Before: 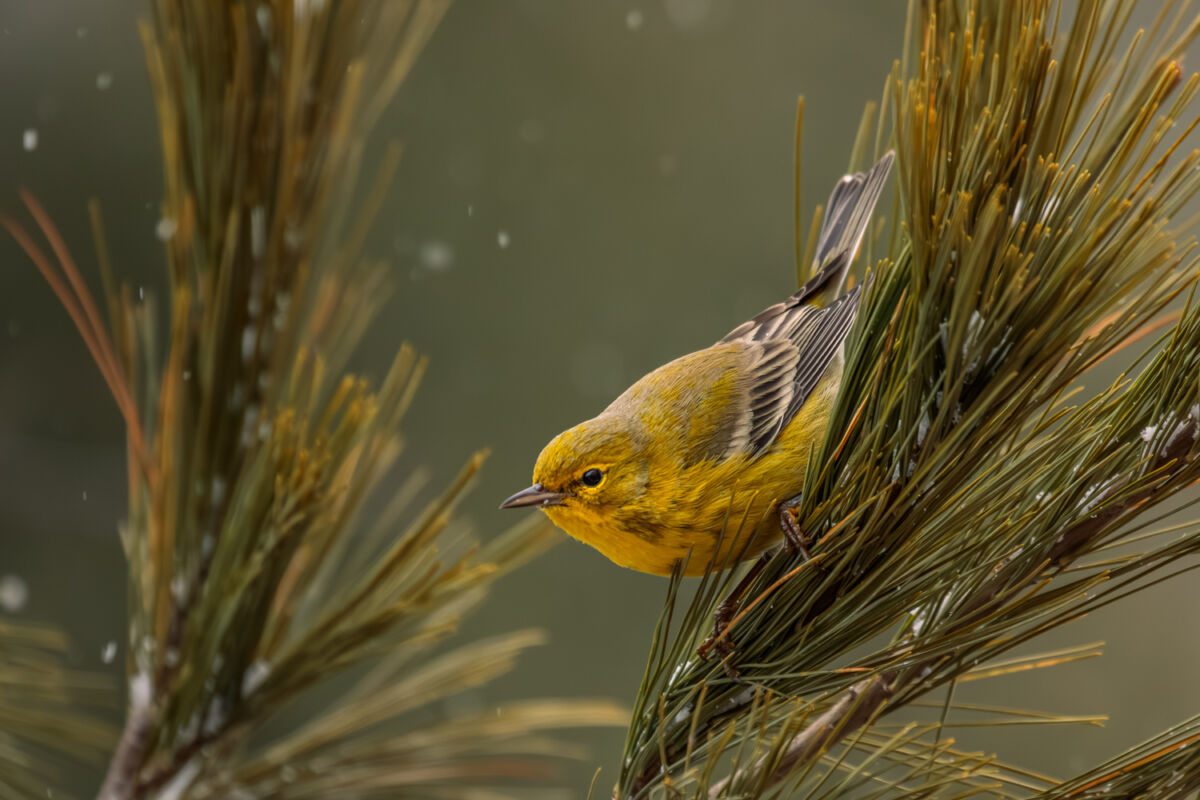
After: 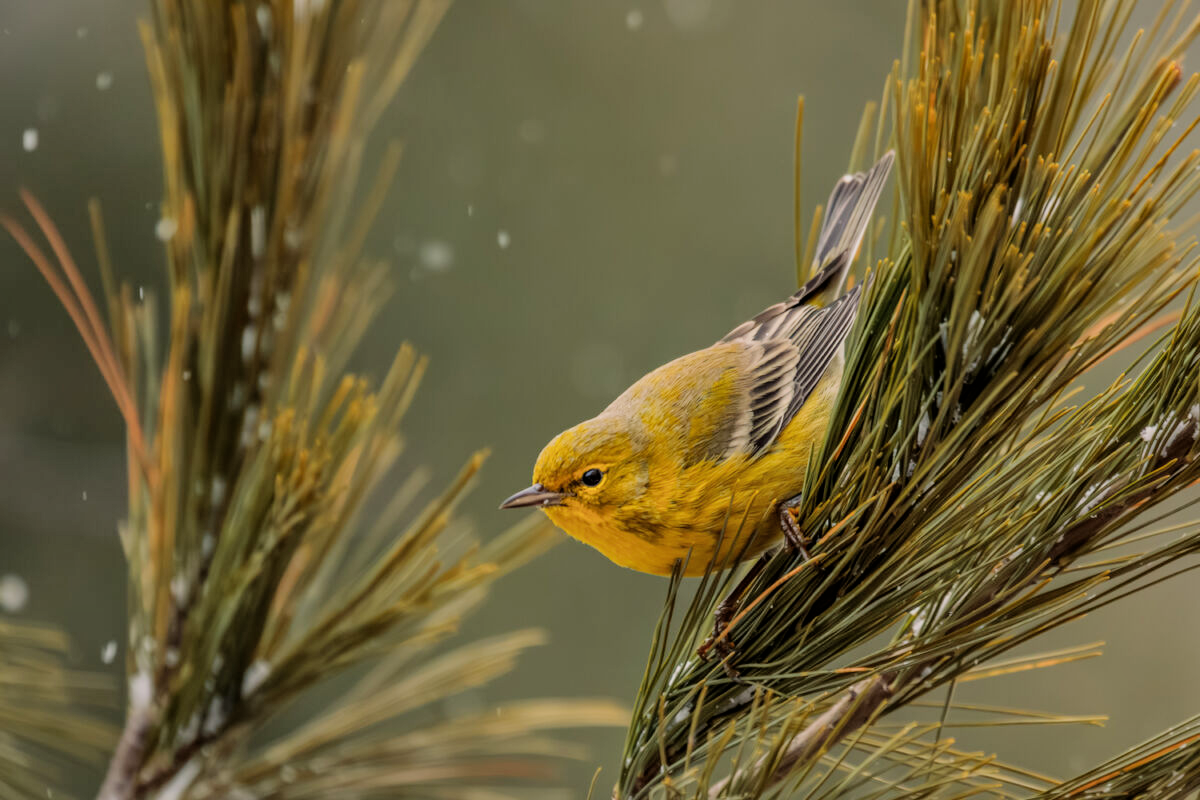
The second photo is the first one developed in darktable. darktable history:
tone equalizer: on, module defaults
filmic rgb: black relative exposure -7.65 EV, white relative exposure 4.56 EV, hardness 3.61
shadows and highlights: low approximation 0.01, soften with gaussian
exposure: black level correction 0.001, exposure 0.5 EV, compensate exposure bias true, compensate highlight preservation false
